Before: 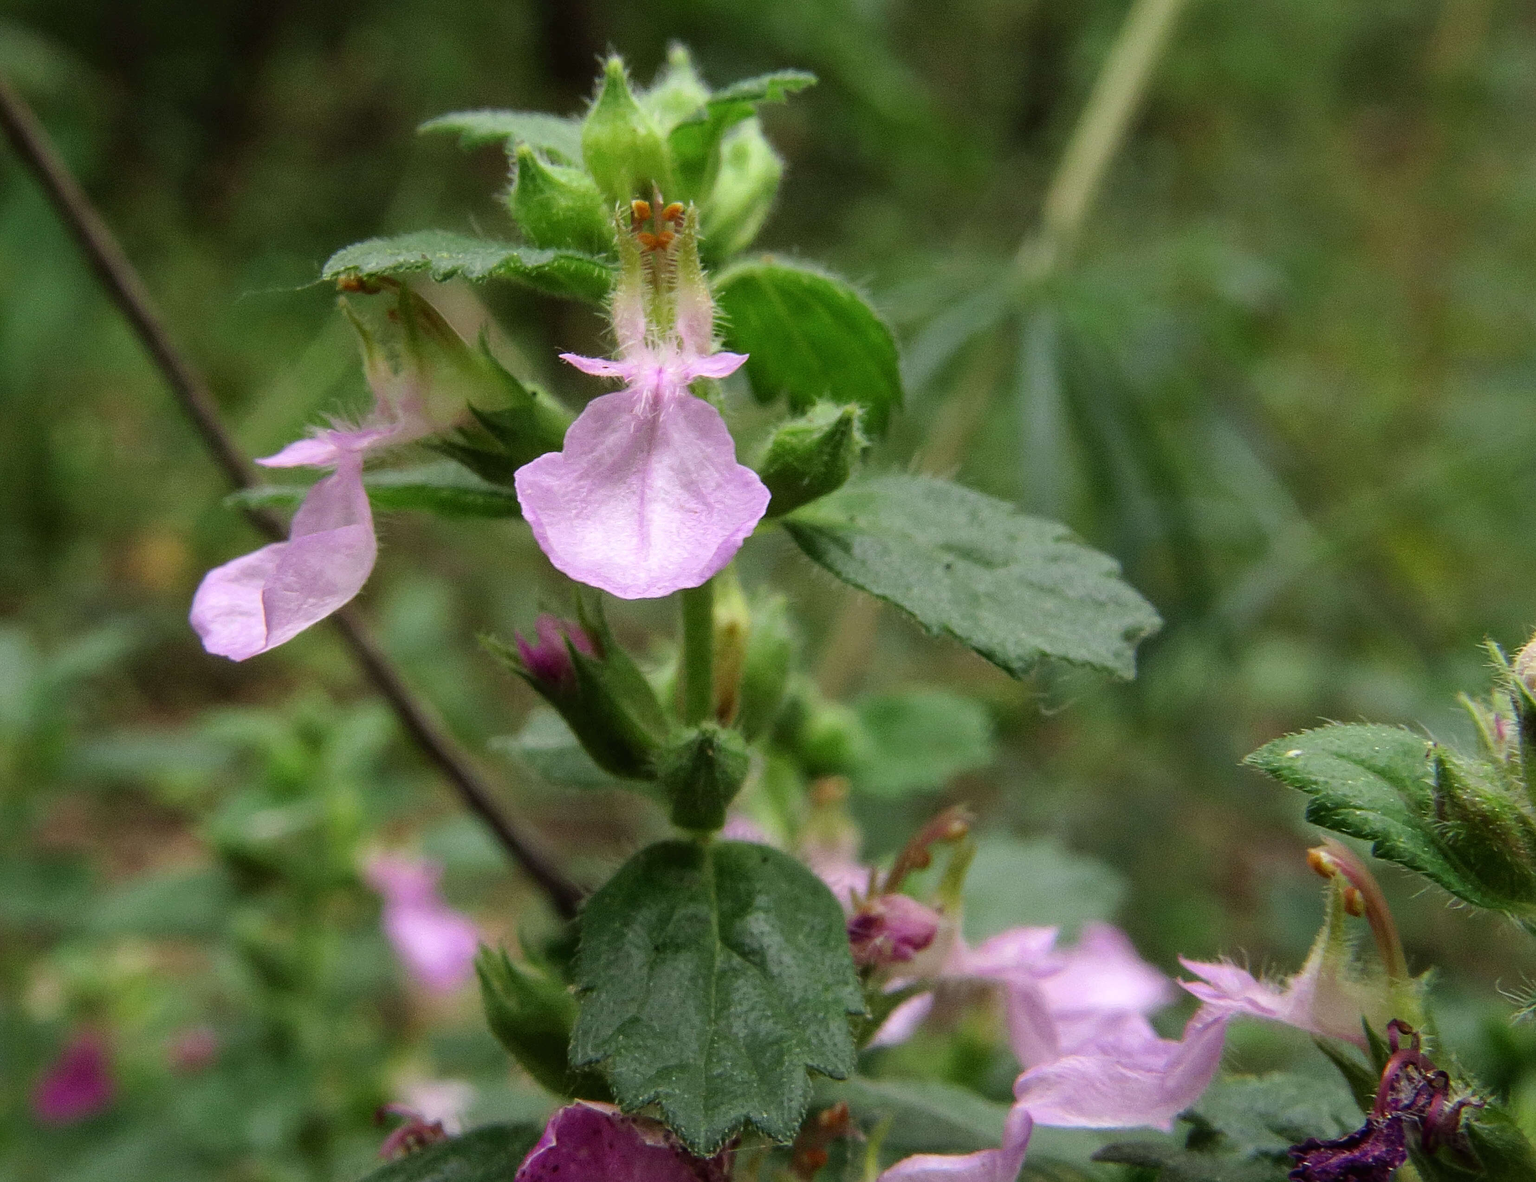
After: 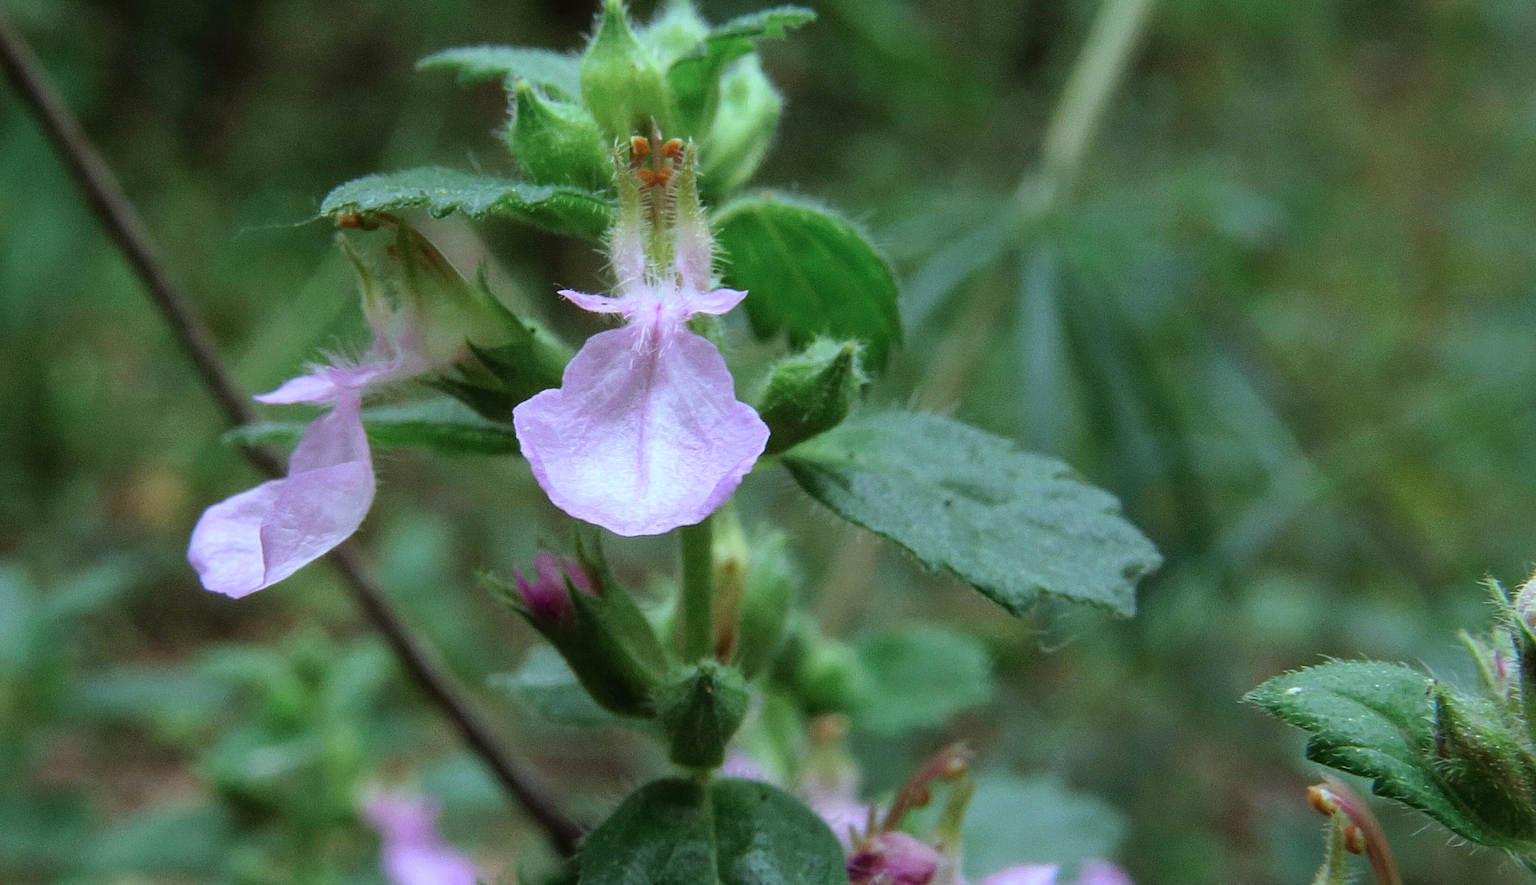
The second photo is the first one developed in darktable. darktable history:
color correction: highlights a* -9.56, highlights b* -21.92
crop: left 0.204%, top 5.476%, bottom 19.766%
